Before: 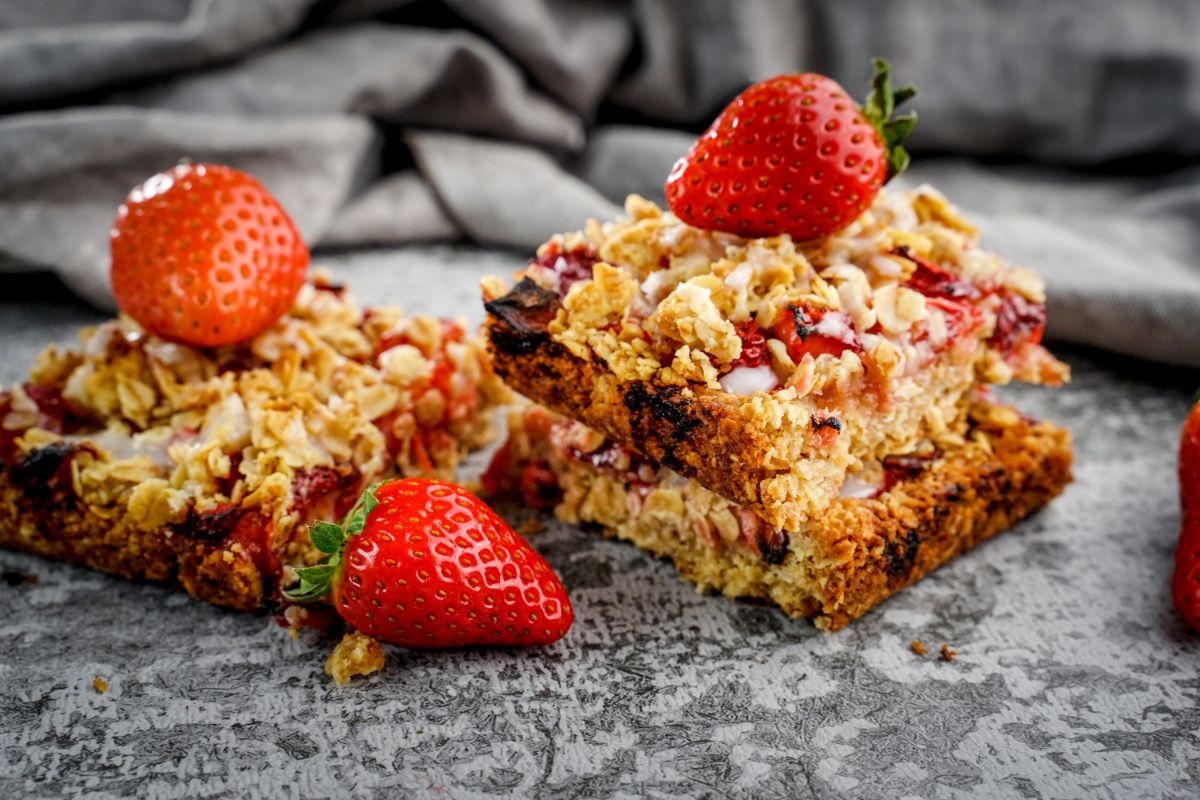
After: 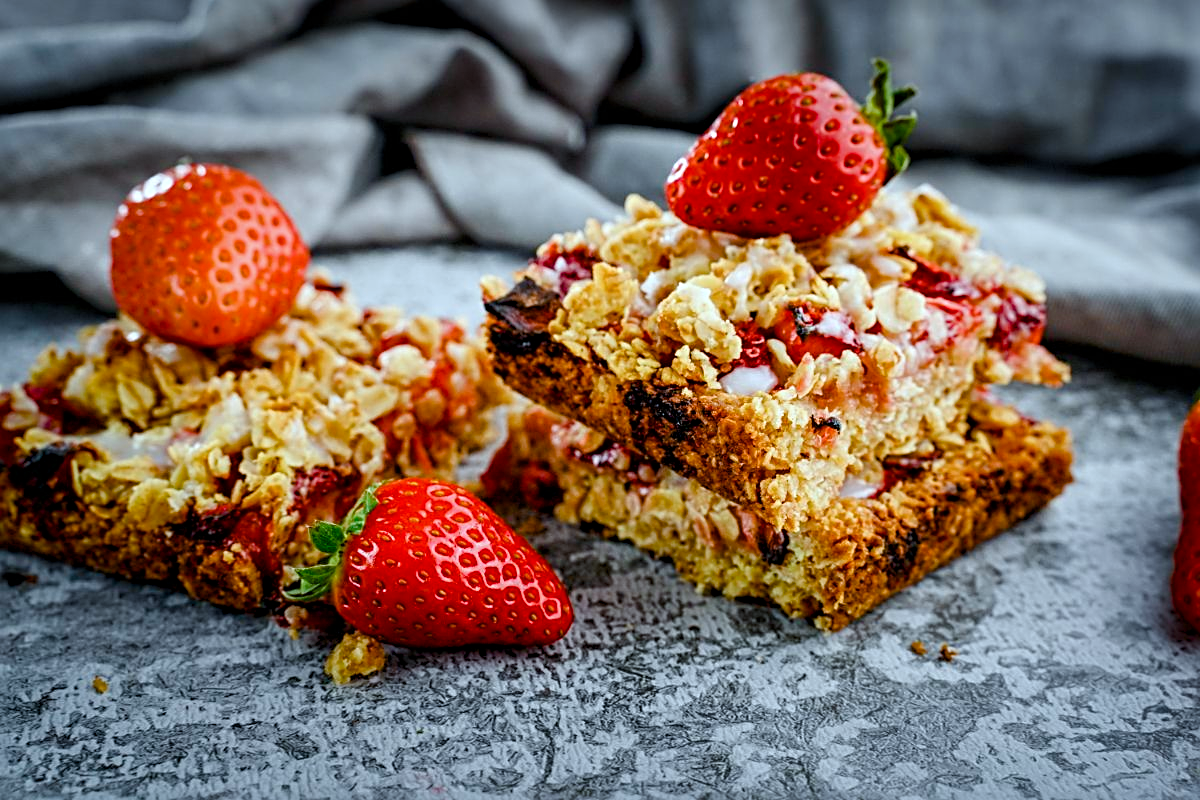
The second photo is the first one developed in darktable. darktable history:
sharpen: radius 3.119
color calibration: illuminant F (fluorescent), F source F9 (Cool White Deluxe 4150 K) – high CRI, x 0.374, y 0.373, temperature 4158.34 K
color balance rgb: perceptual saturation grading › global saturation 20%, perceptual saturation grading › highlights -25%, perceptual saturation grading › shadows 50%
